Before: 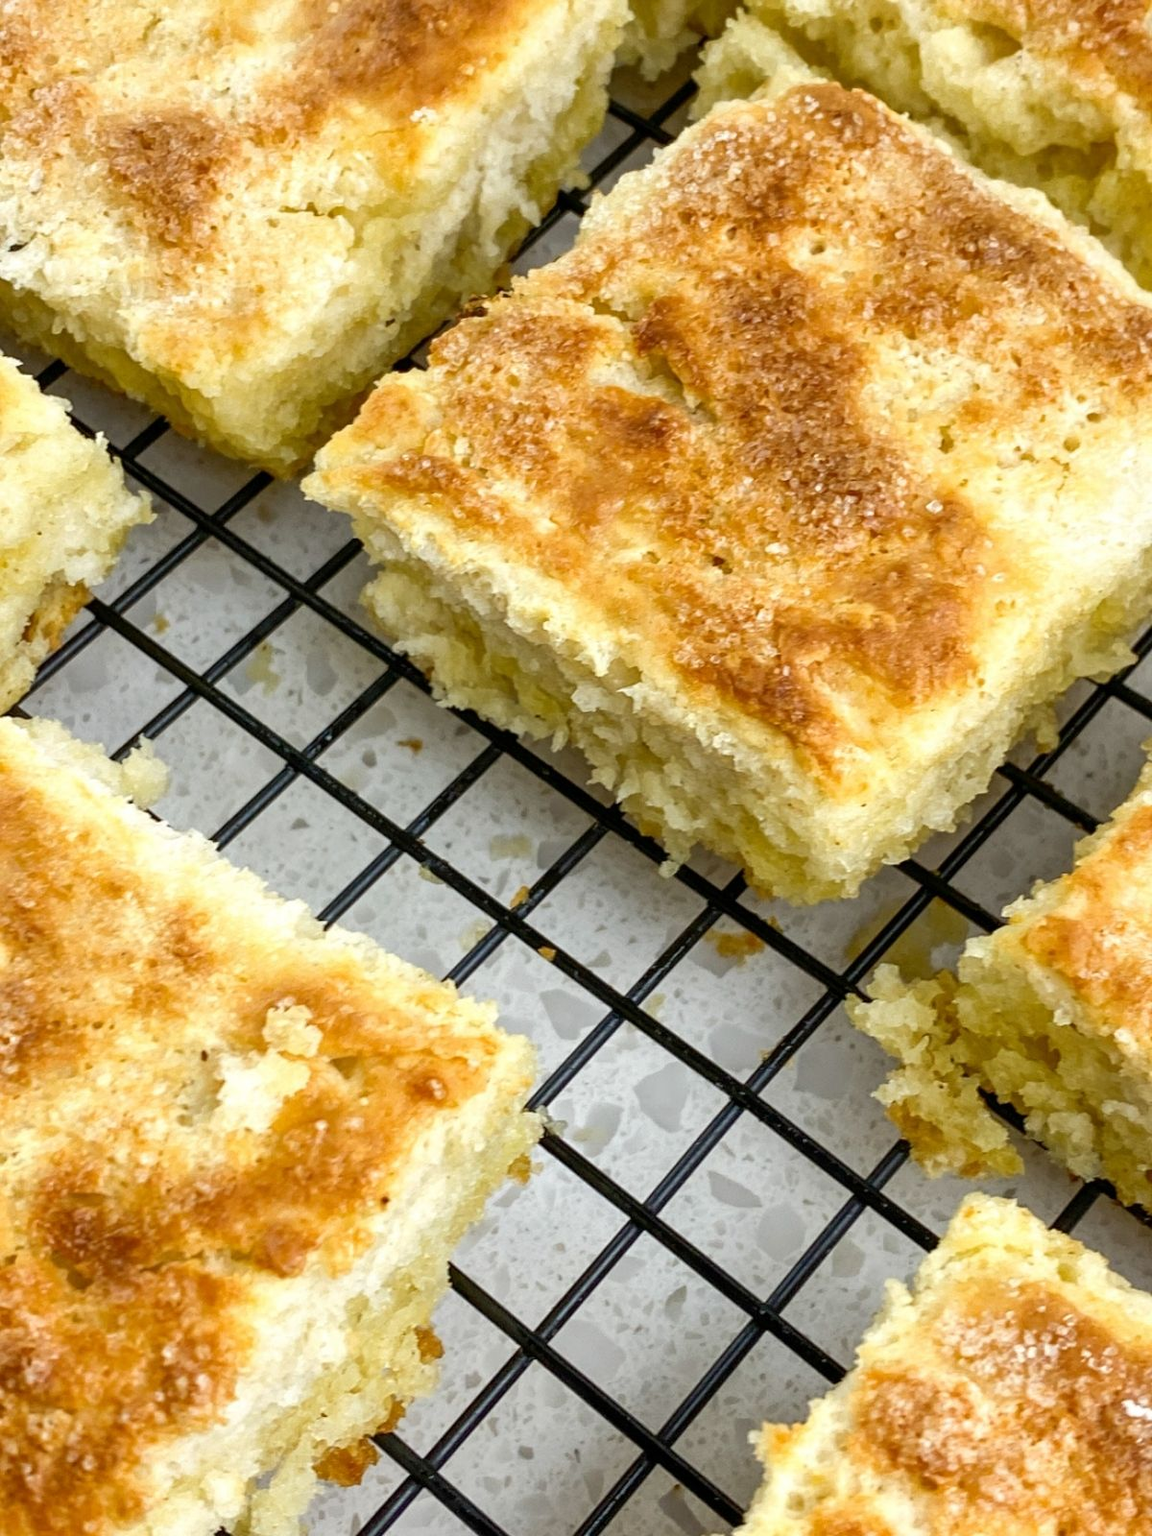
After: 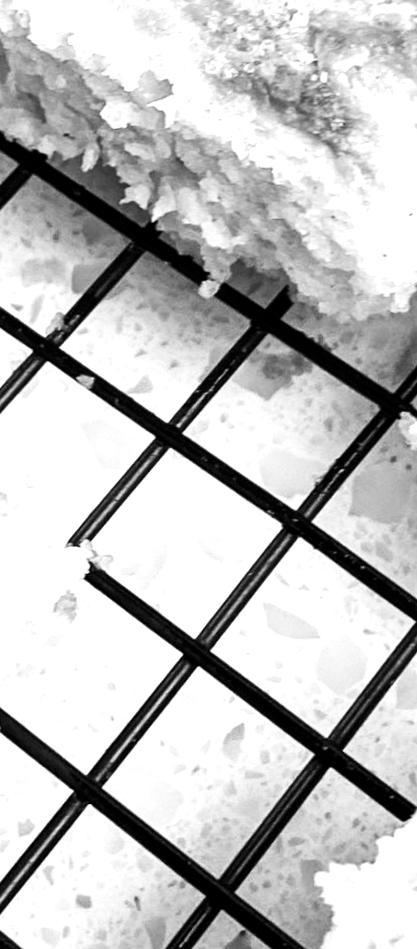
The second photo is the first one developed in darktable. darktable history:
exposure: exposure 1.061 EV, compensate highlight preservation false
white balance: red 1.05, blue 1.072
rotate and perspective: rotation -2.22°, lens shift (horizontal) -0.022, automatic cropping off
crop: left 40.878%, top 39.176%, right 25.993%, bottom 3.081%
monochrome: on, module defaults
contrast brightness saturation: contrast 0.22, brightness -0.19, saturation 0.24
